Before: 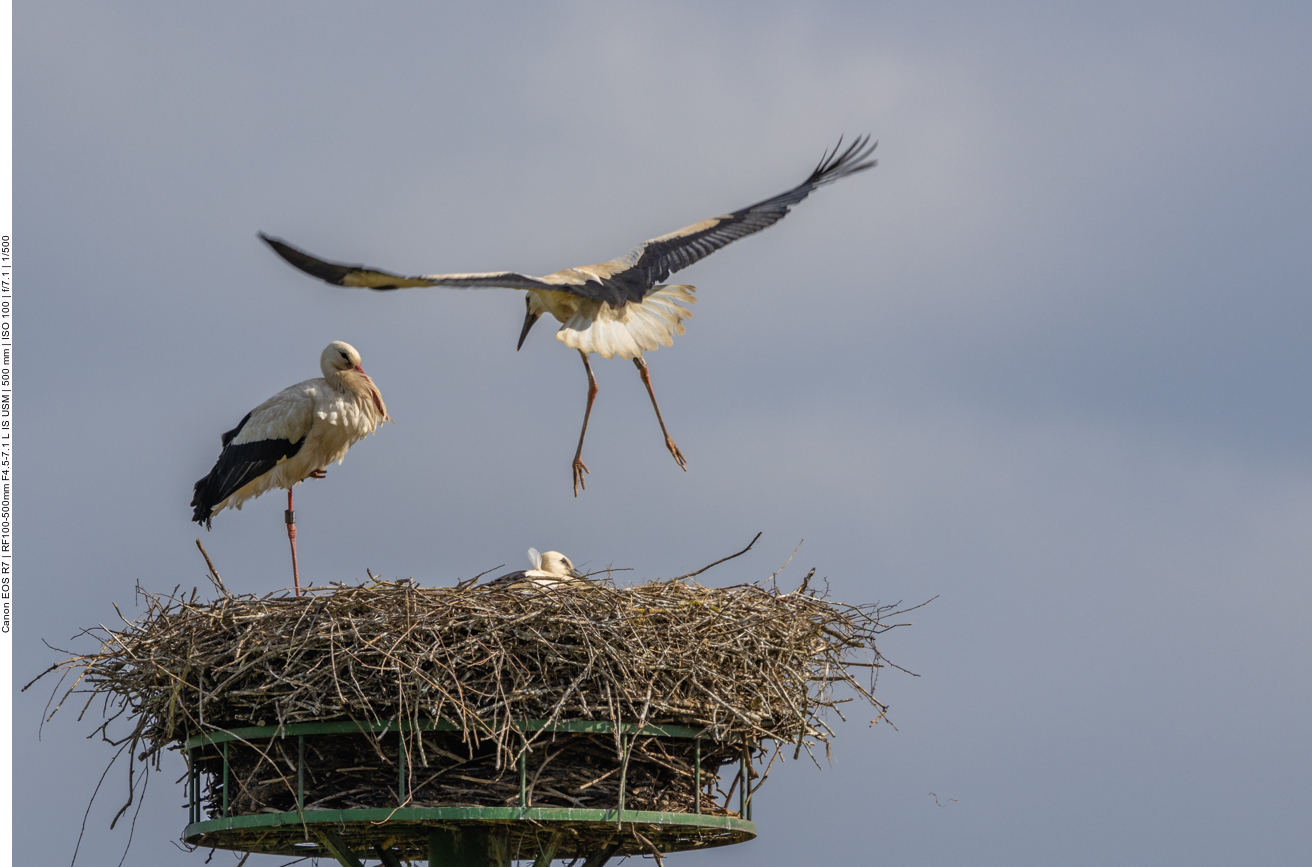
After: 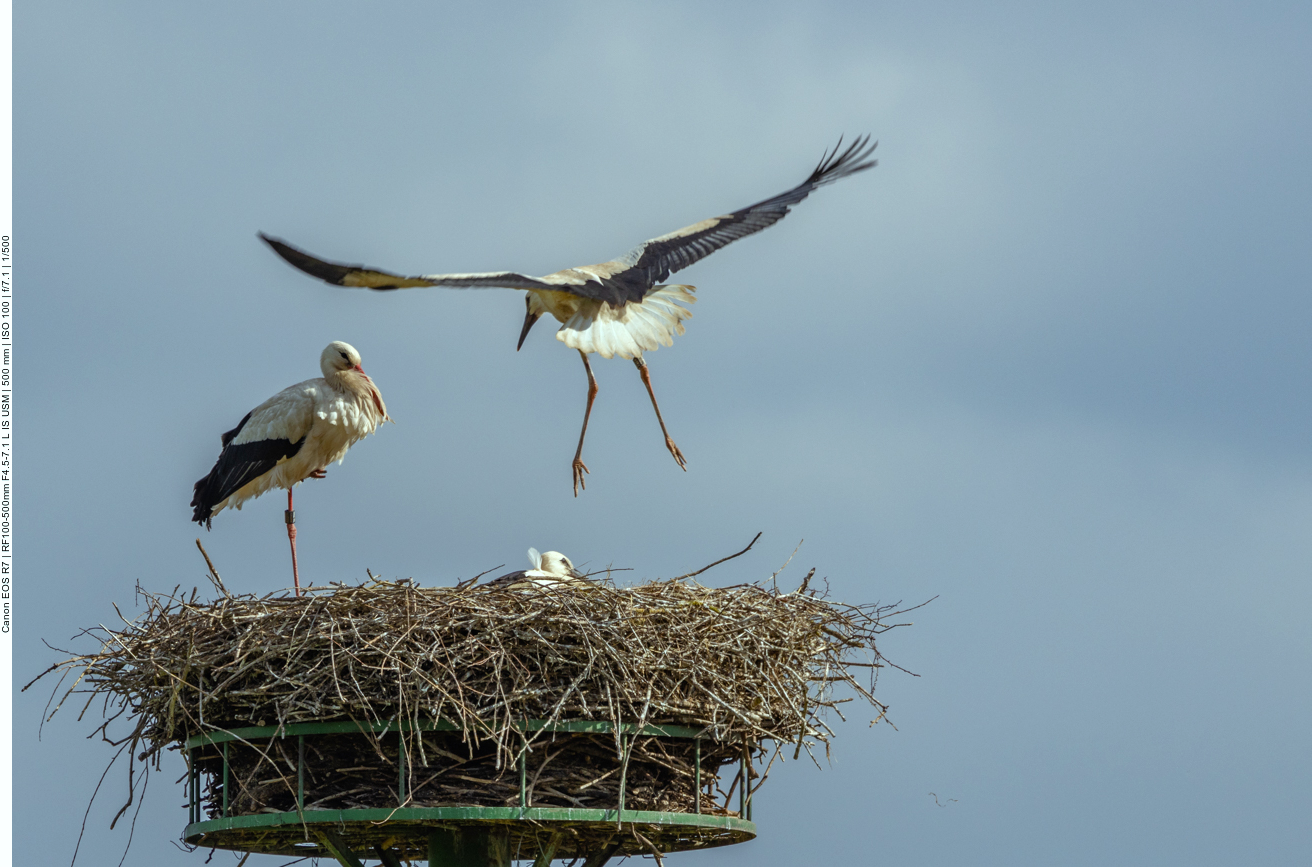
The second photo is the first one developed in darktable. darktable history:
color balance rgb: highlights gain › luminance 15.478%, highlights gain › chroma 3.932%, highlights gain › hue 206.47°, perceptual saturation grading › global saturation 0.462%, perceptual saturation grading › highlights -32.461%, perceptual saturation grading › mid-tones 5.075%, perceptual saturation grading › shadows 18.116%, global vibrance 14.396%
